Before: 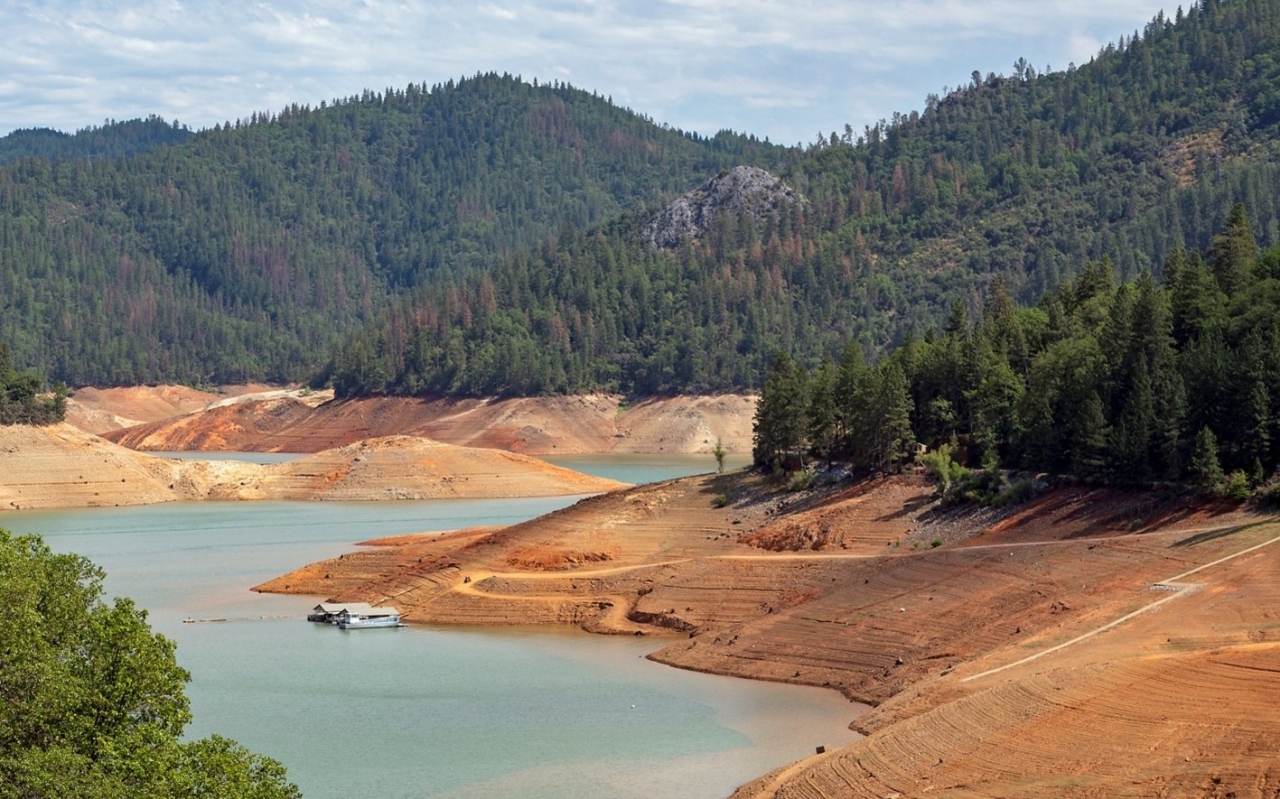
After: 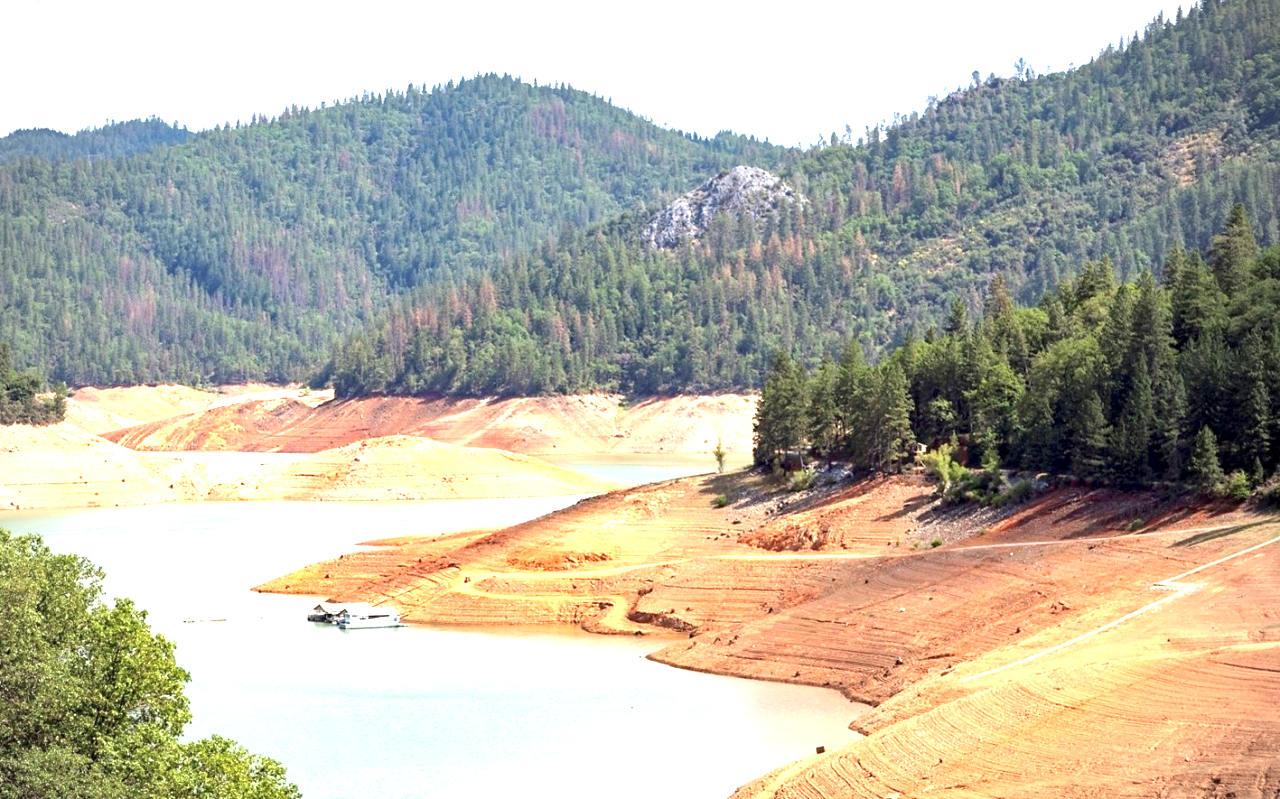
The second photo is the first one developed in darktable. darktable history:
exposure: black level correction 0.001, exposure 1.719 EV, compensate exposure bias true, compensate highlight preservation false
vignetting: on, module defaults
